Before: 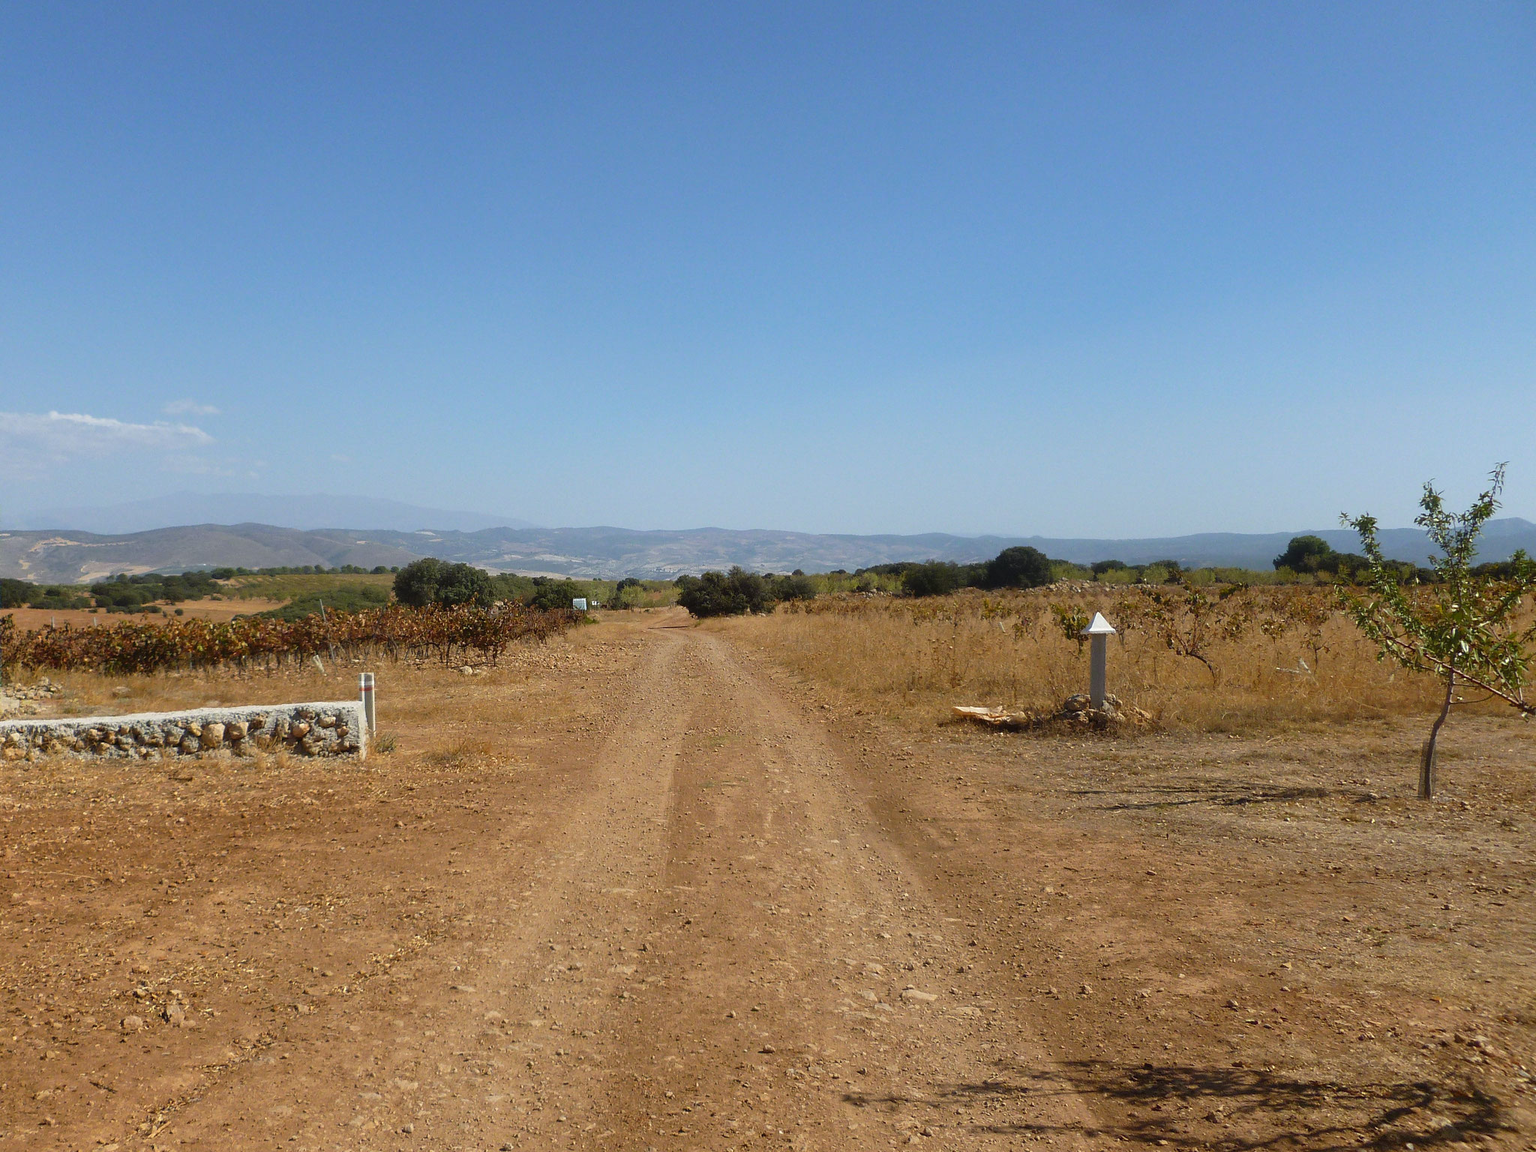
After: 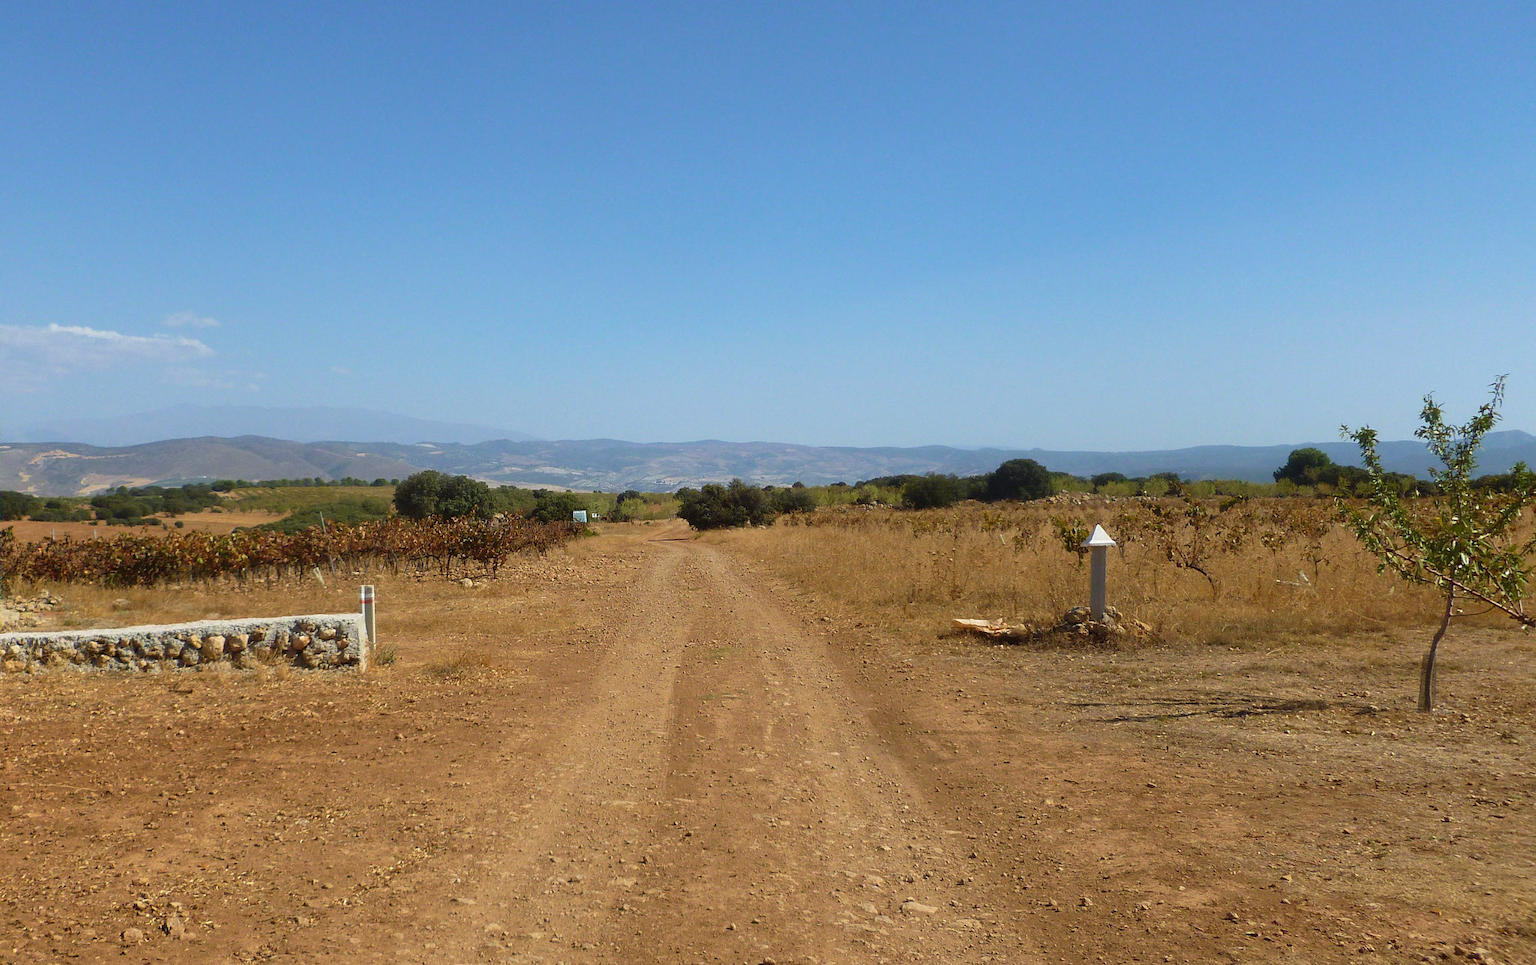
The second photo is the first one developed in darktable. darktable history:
crop: top 7.625%, bottom 8.027%
velvia: on, module defaults
